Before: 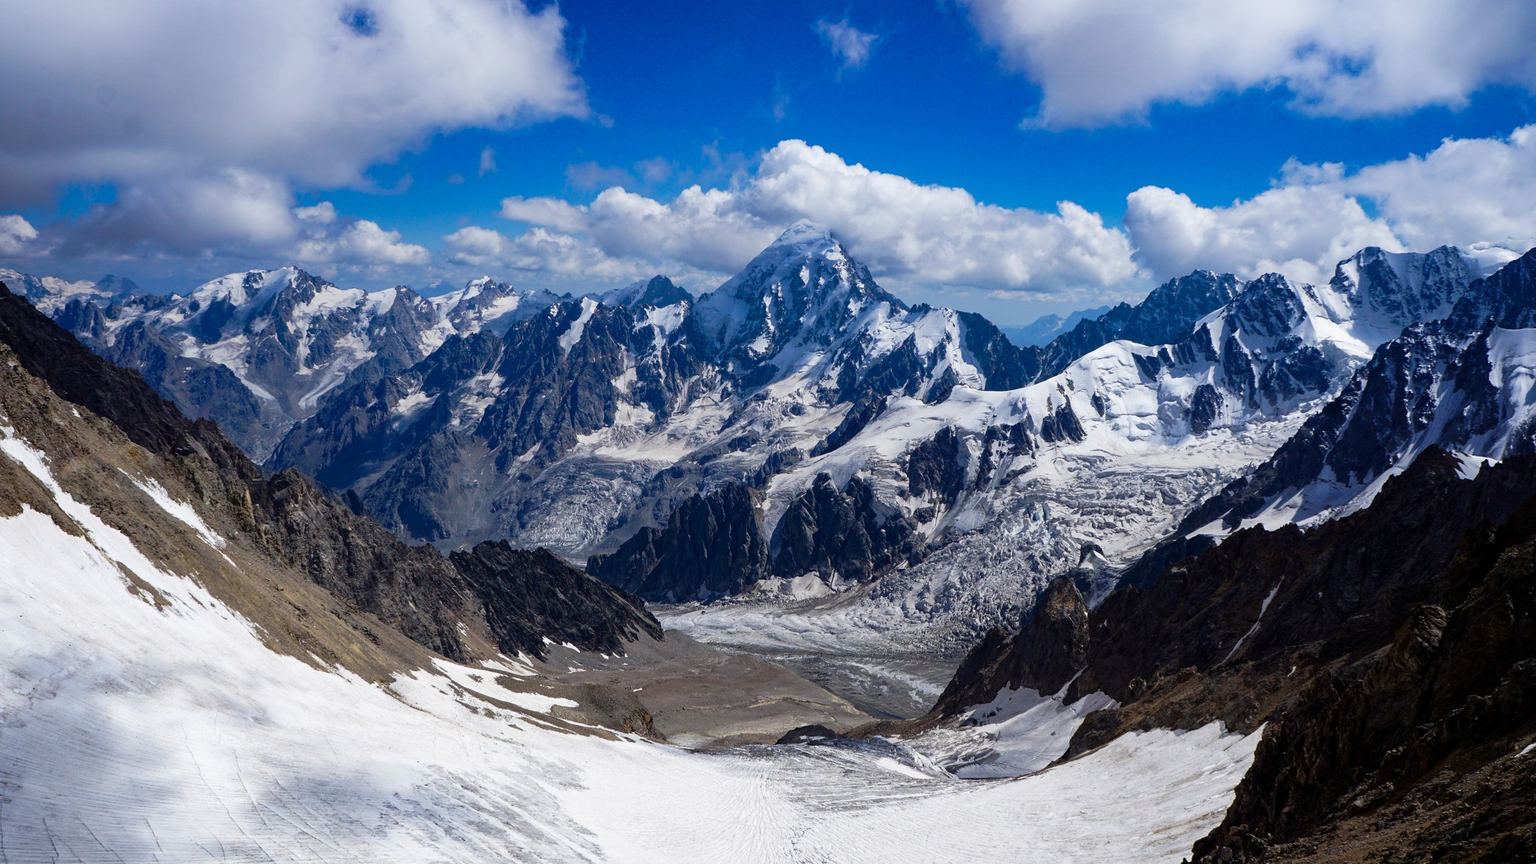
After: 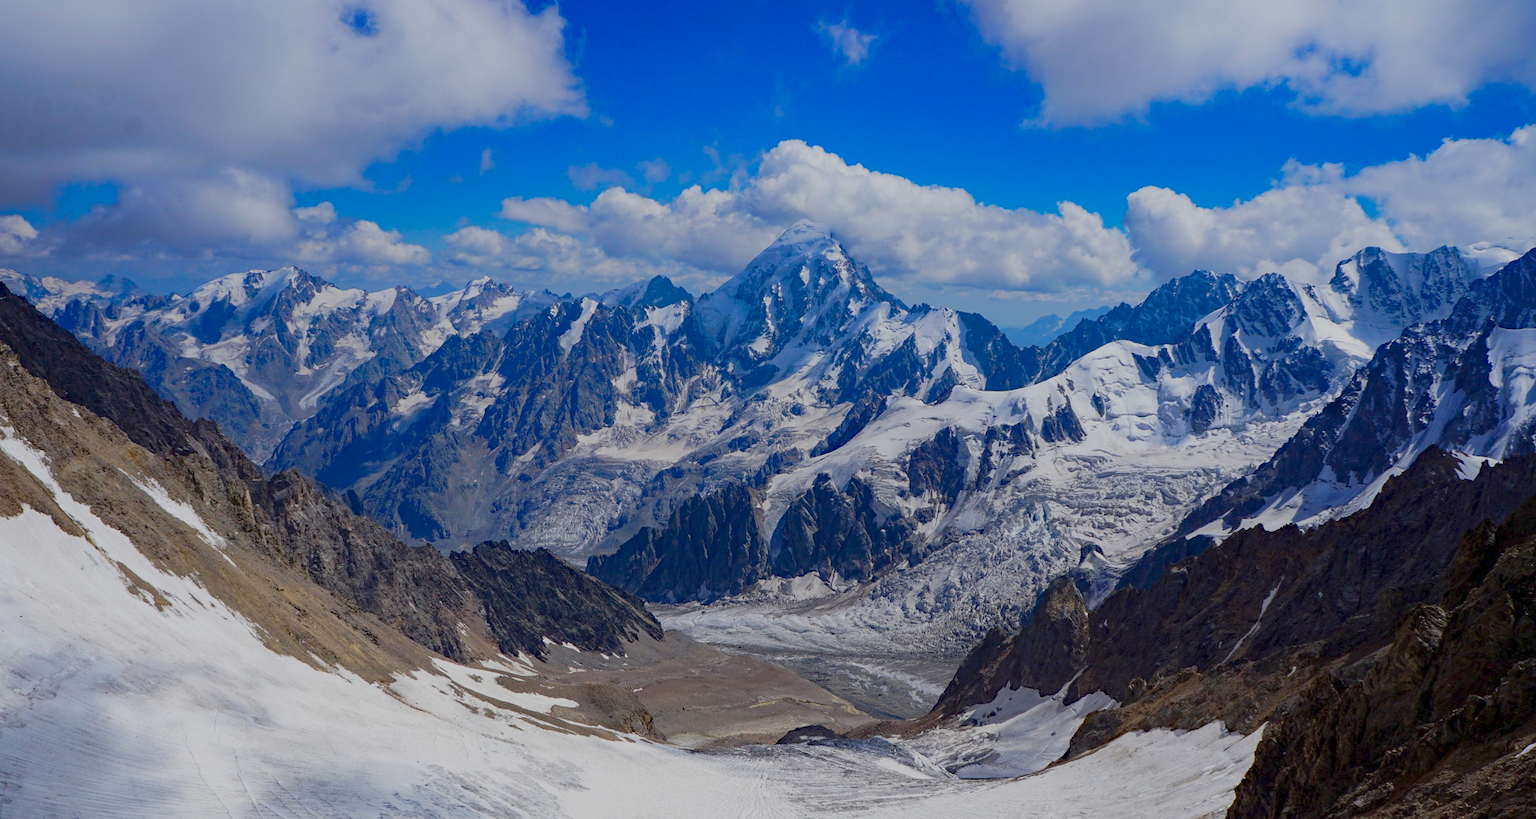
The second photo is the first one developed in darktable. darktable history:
haze removal: compatibility mode true, adaptive false
color balance rgb: power › hue 328.85°, perceptual saturation grading › global saturation -0.102%, contrast -29.738%
crop and rotate: top 0.011%, bottom 5.112%
